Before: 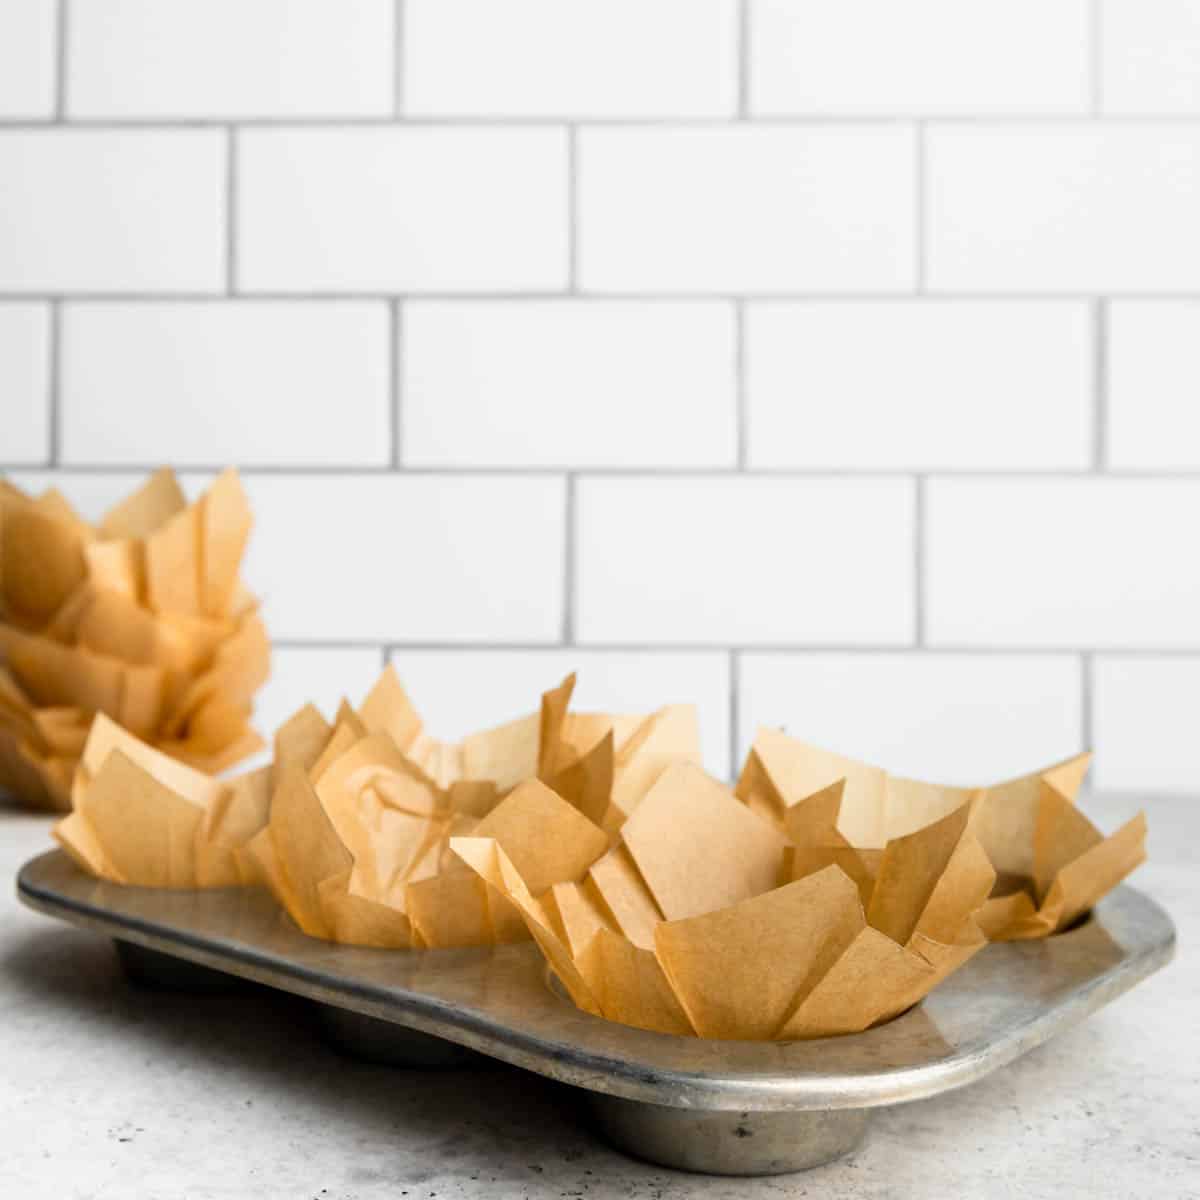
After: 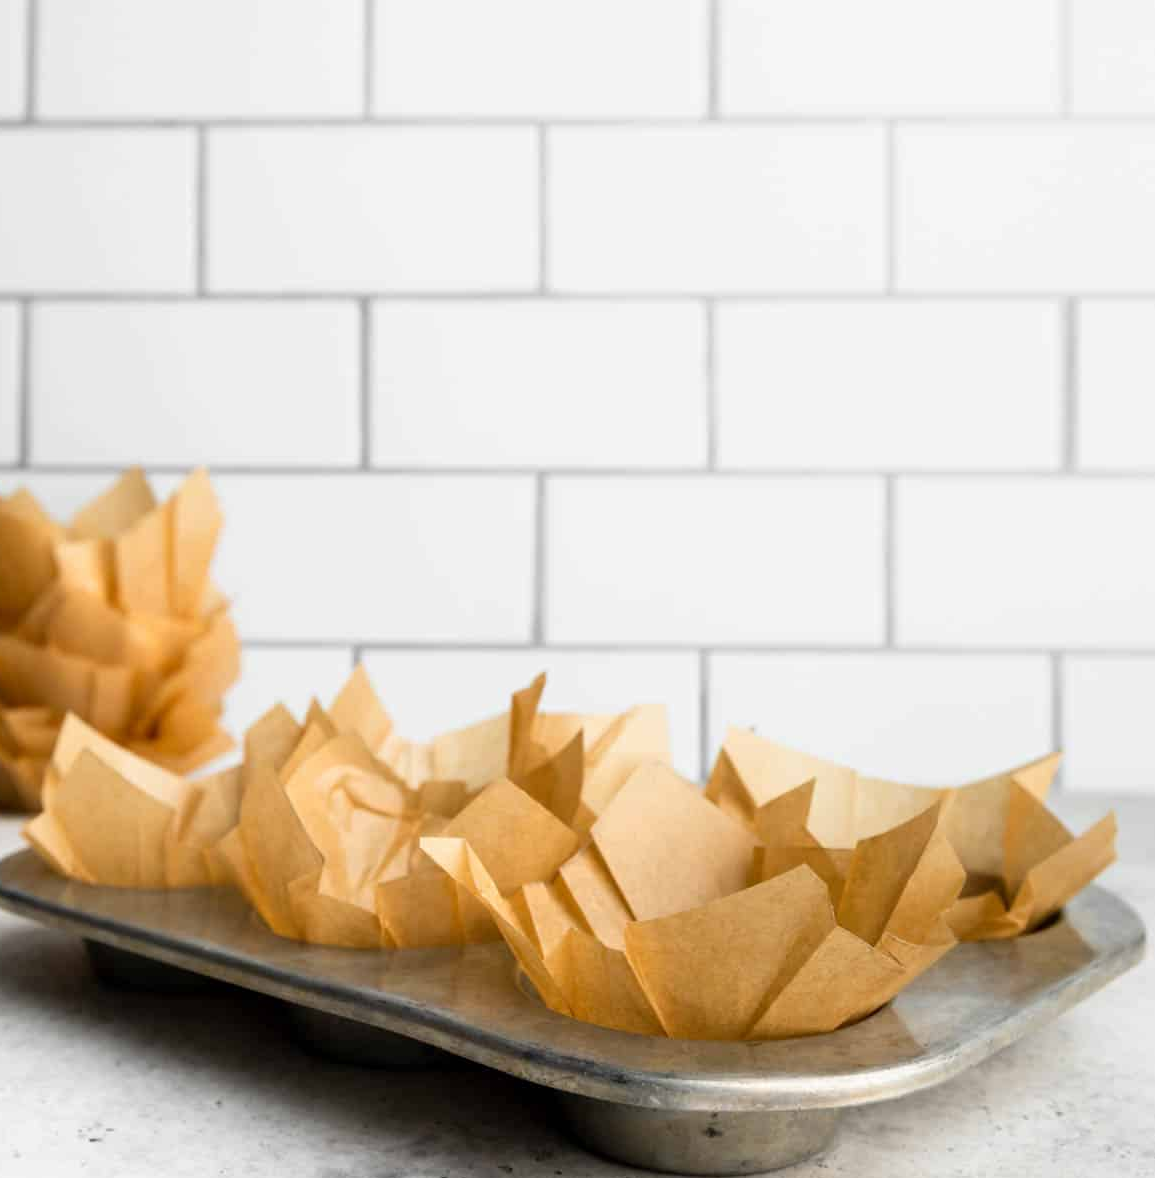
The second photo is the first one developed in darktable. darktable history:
crop and rotate: left 2.581%, right 1.094%, bottom 1.791%
levels: black 8.53%
